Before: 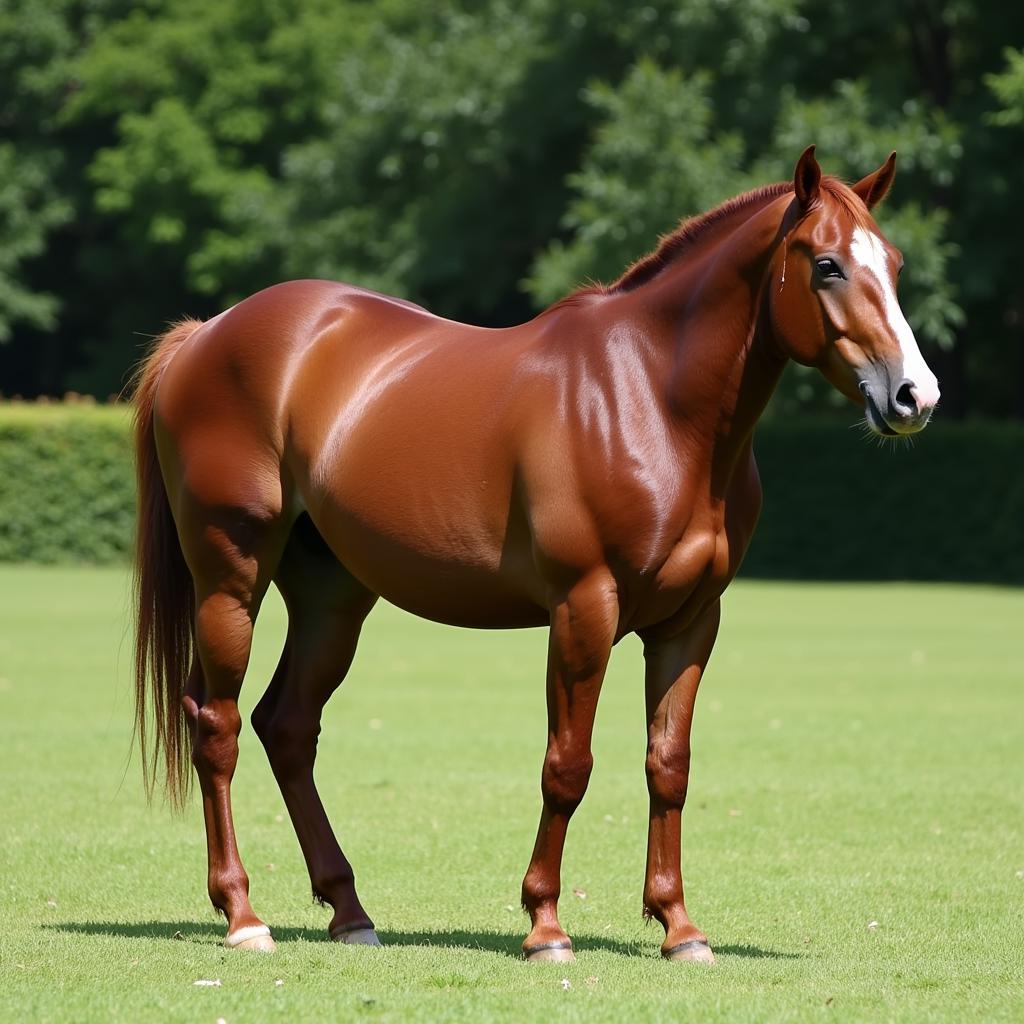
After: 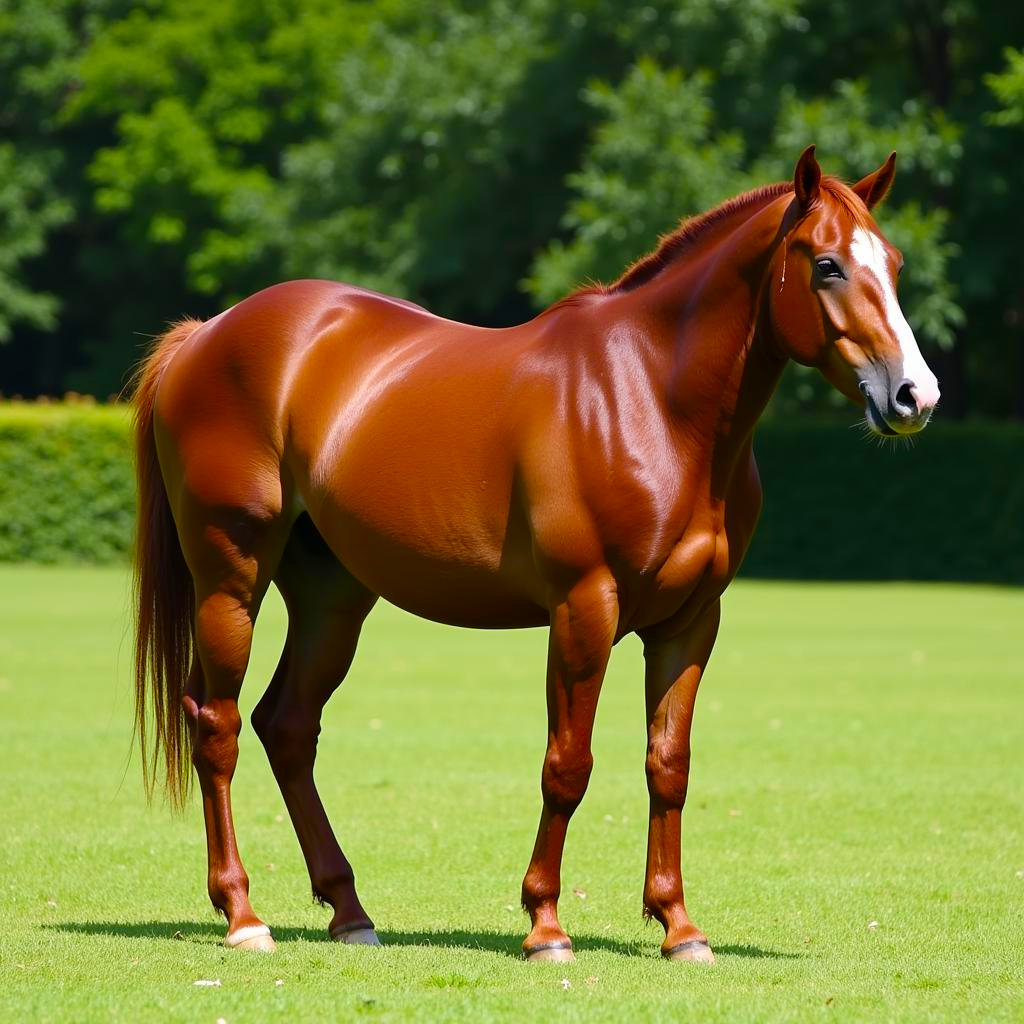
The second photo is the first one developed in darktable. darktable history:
velvia: strength 31.86%, mid-tones bias 0.201
